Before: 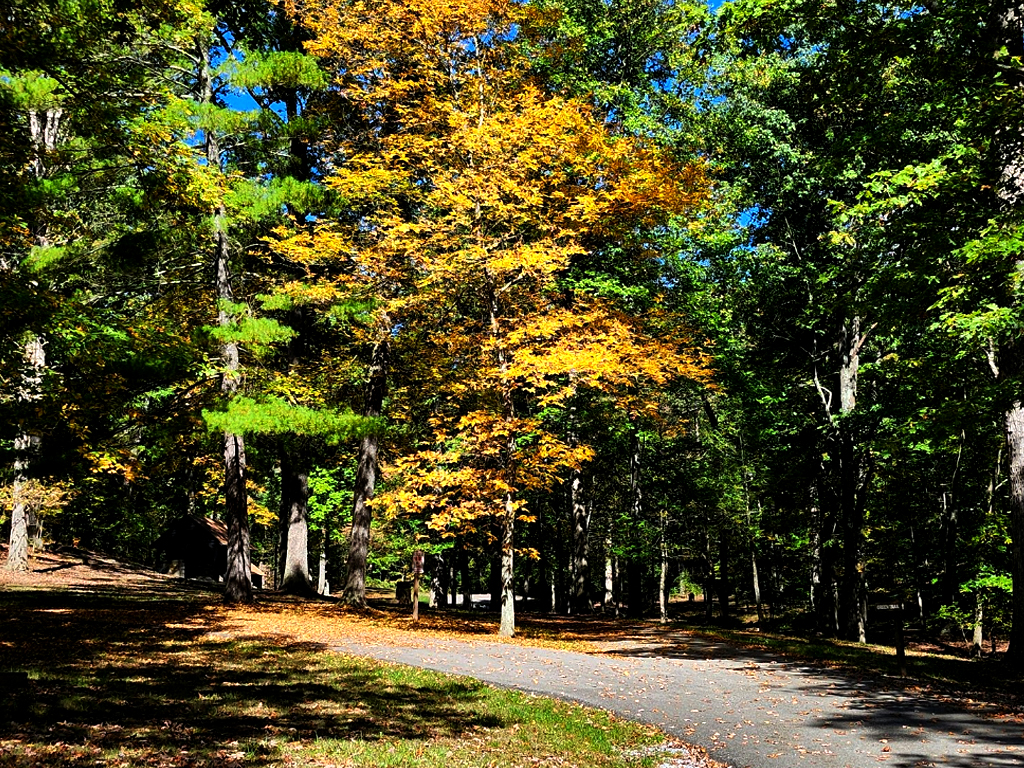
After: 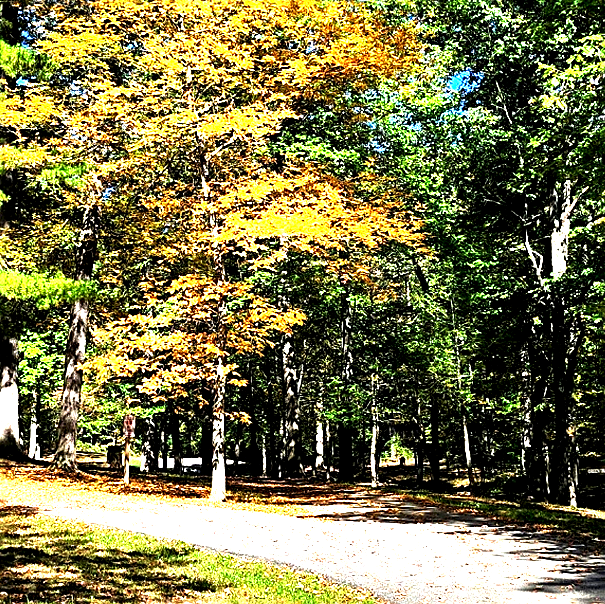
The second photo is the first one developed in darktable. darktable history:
crop and rotate: left 28.256%, top 17.734%, right 12.656%, bottom 3.573%
exposure: black level correction 0.001, exposure 1.822 EV, compensate exposure bias true, compensate highlight preservation false
sharpen: on, module defaults
